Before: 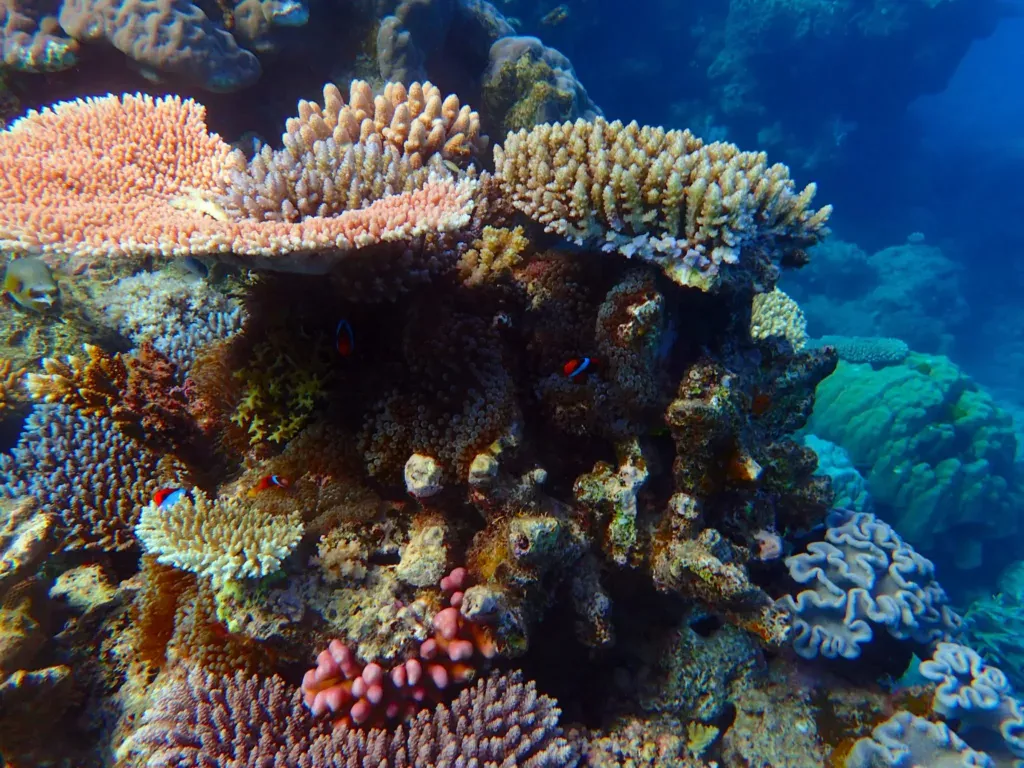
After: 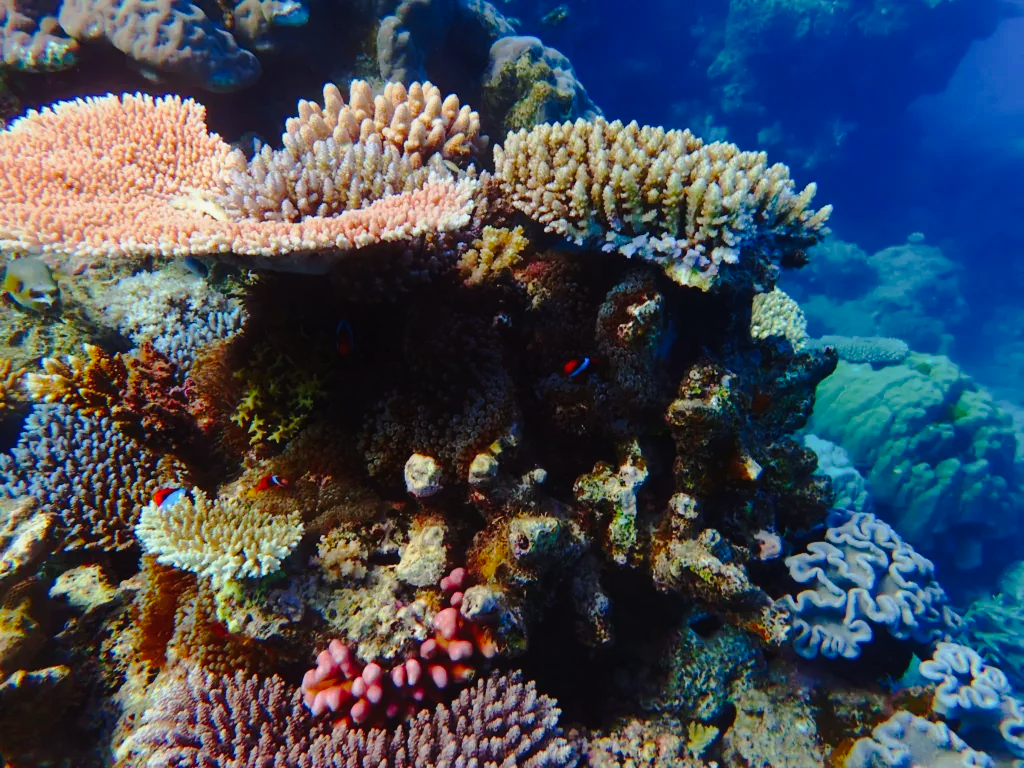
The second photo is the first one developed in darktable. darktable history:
tone curve: curves: ch0 [(0.003, 0.015) (0.104, 0.07) (0.239, 0.201) (0.327, 0.317) (0.401, 0.443) (0.495, 0.55) (0.65, 0.68) (0.832, 0.858) (1, 0.977)]; ch1 [(0, 0) (0.161, 0.092) (0.35, 0.33) (0.379, 0.401) (0.447, 0.476) (0.495, 0.499) (0.515, 0.518) (0.55, 0.557) (0.621, 0.615) (0.718, 0.734) (1, 1)]; ch2 [(0, 0) (0.359, 0.372) (0.437, 0.437) (0.502, 0.501) (0.534, 0.537) (0.599, 0.586) (1, 1)], preserve colors none
